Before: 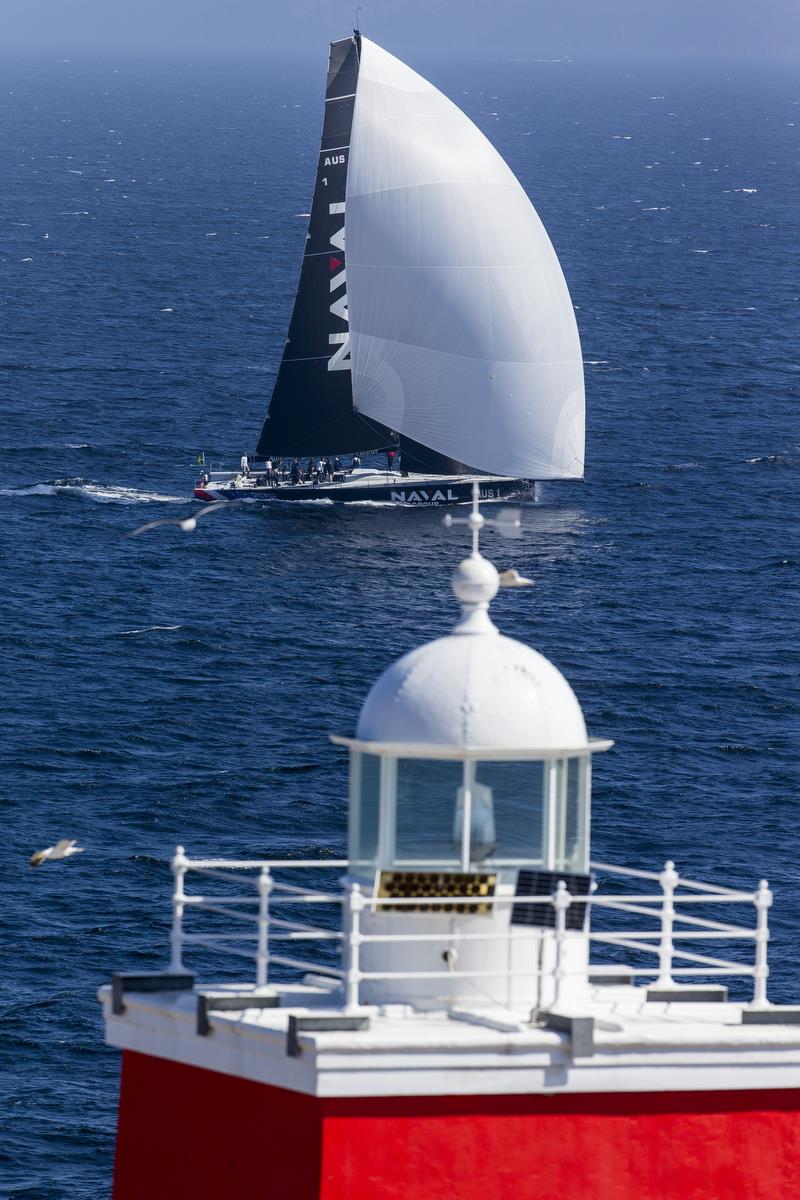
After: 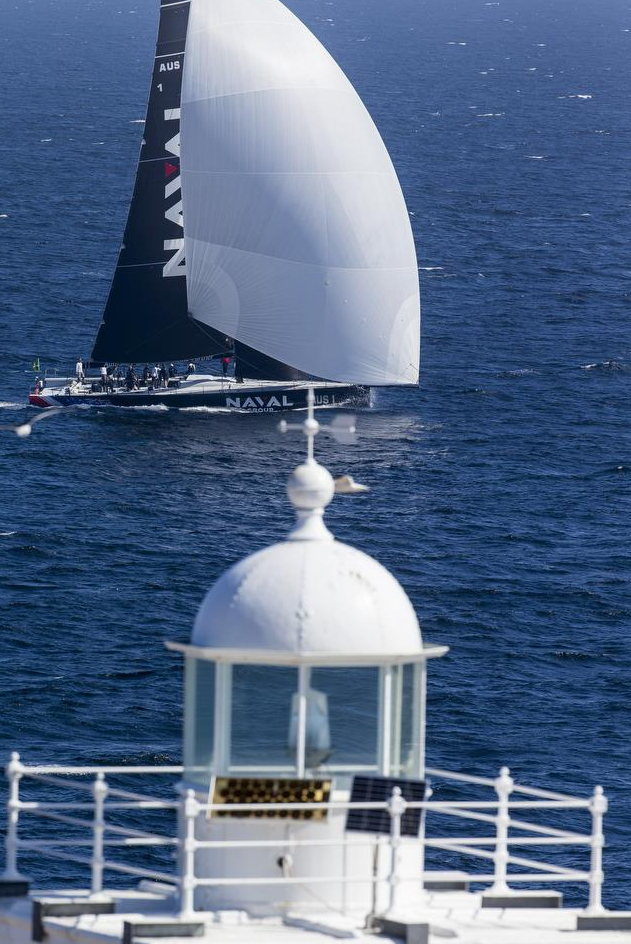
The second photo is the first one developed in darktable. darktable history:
crop and rotate: left 20.74%, top 7.912%, right 0.375%, bottom 13.378%
